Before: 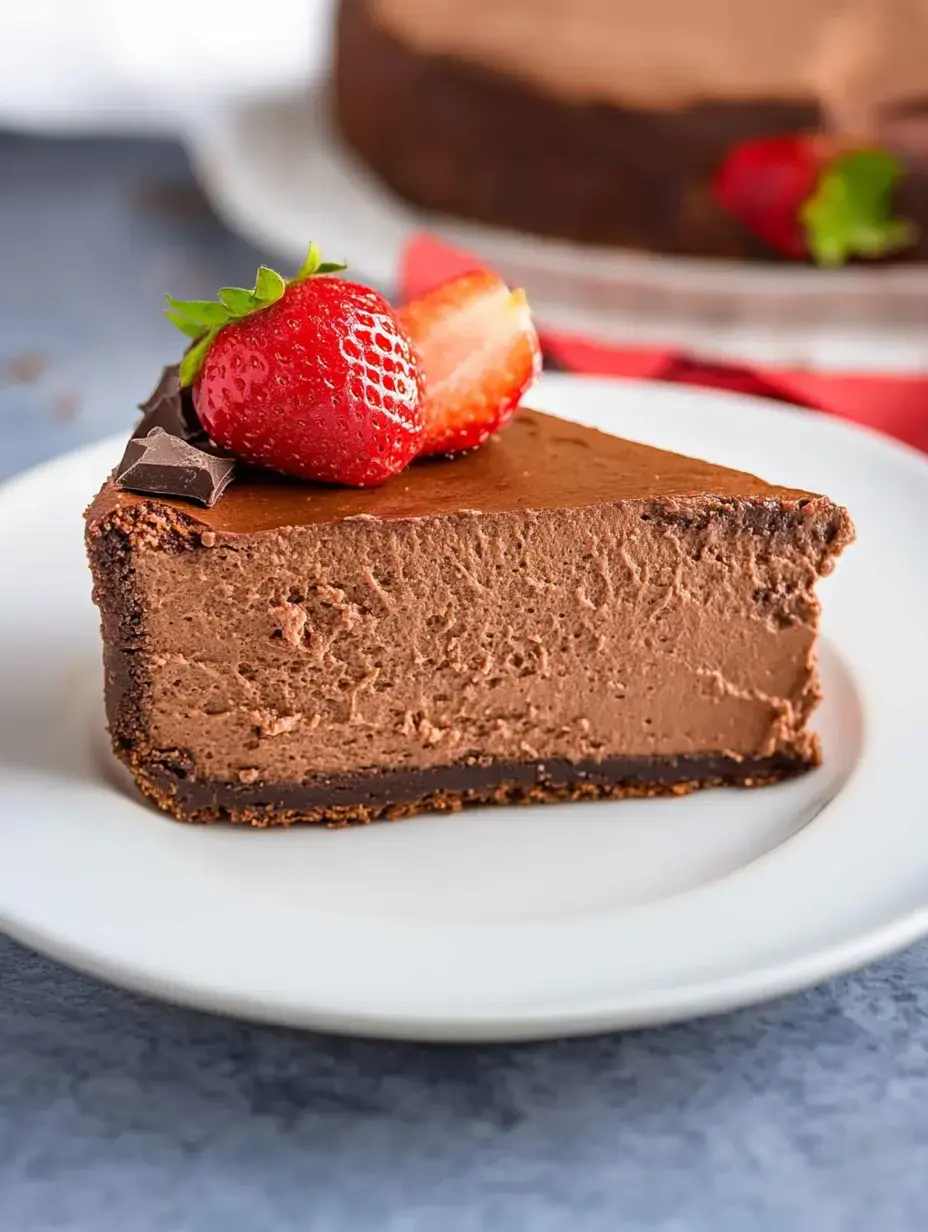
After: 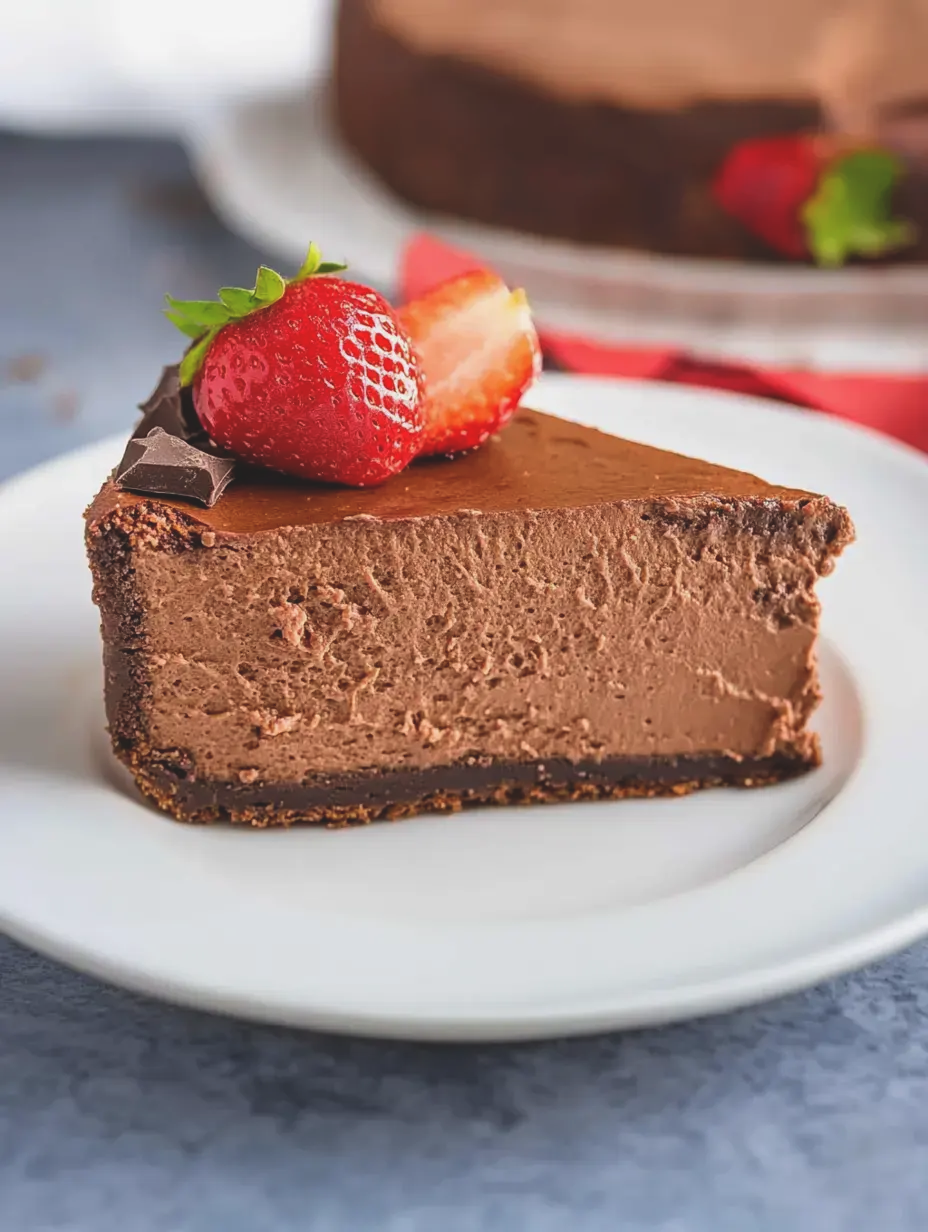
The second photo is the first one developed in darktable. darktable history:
exposure: black level correction -0.015, exposure -0.133 EV, compensate highlight preservation false
